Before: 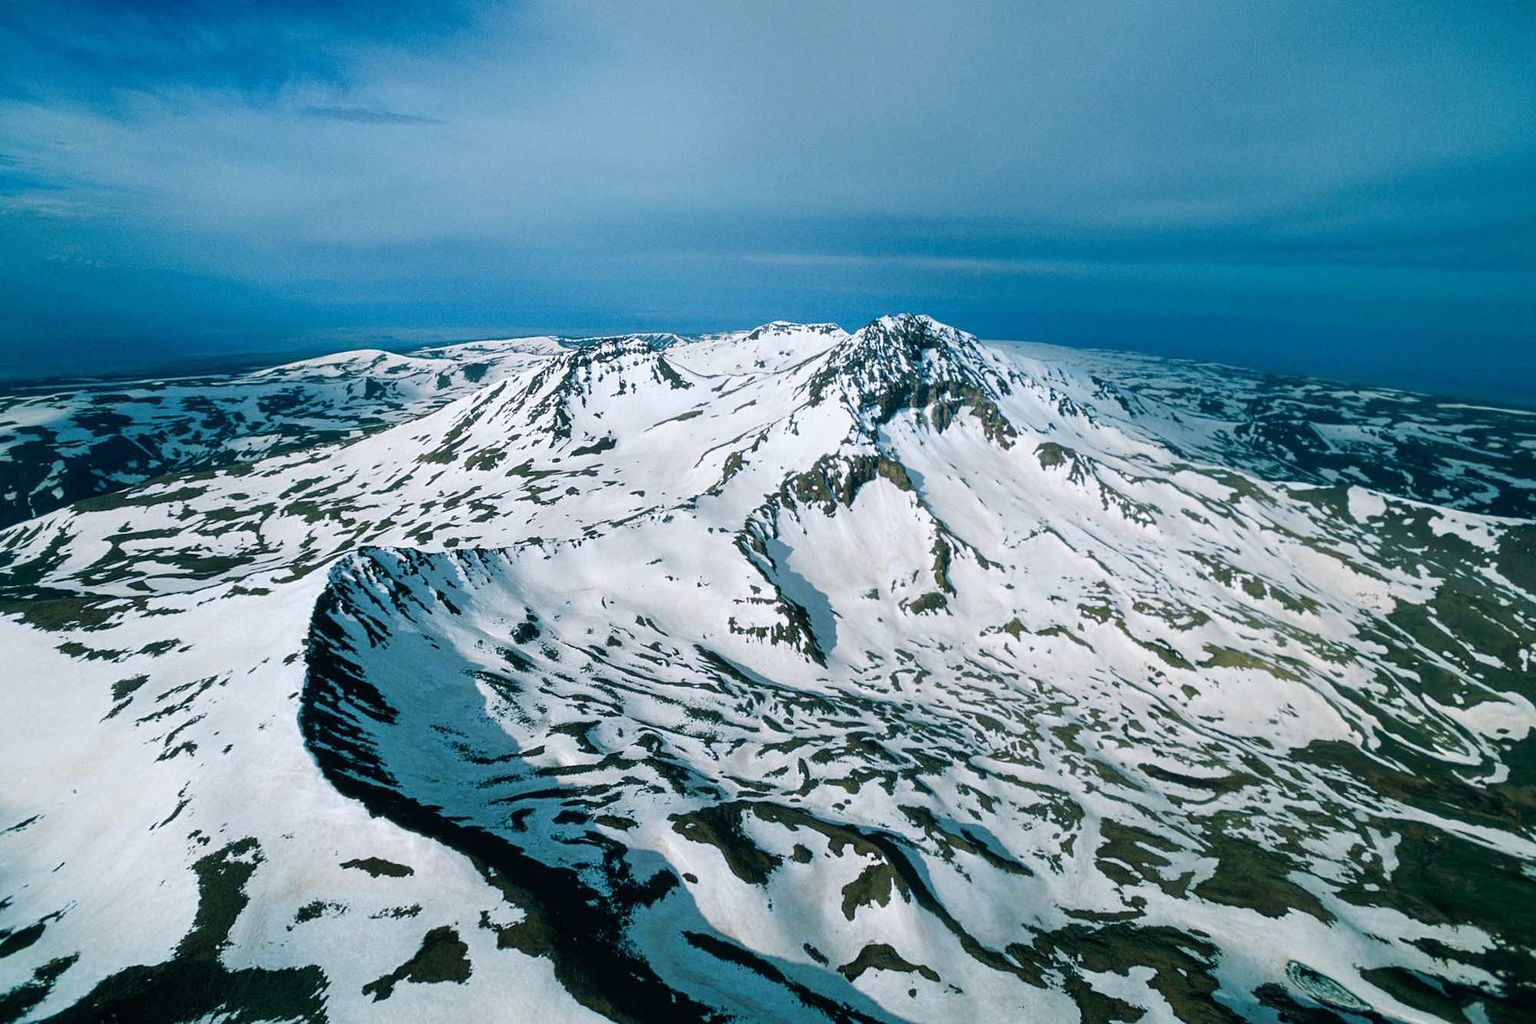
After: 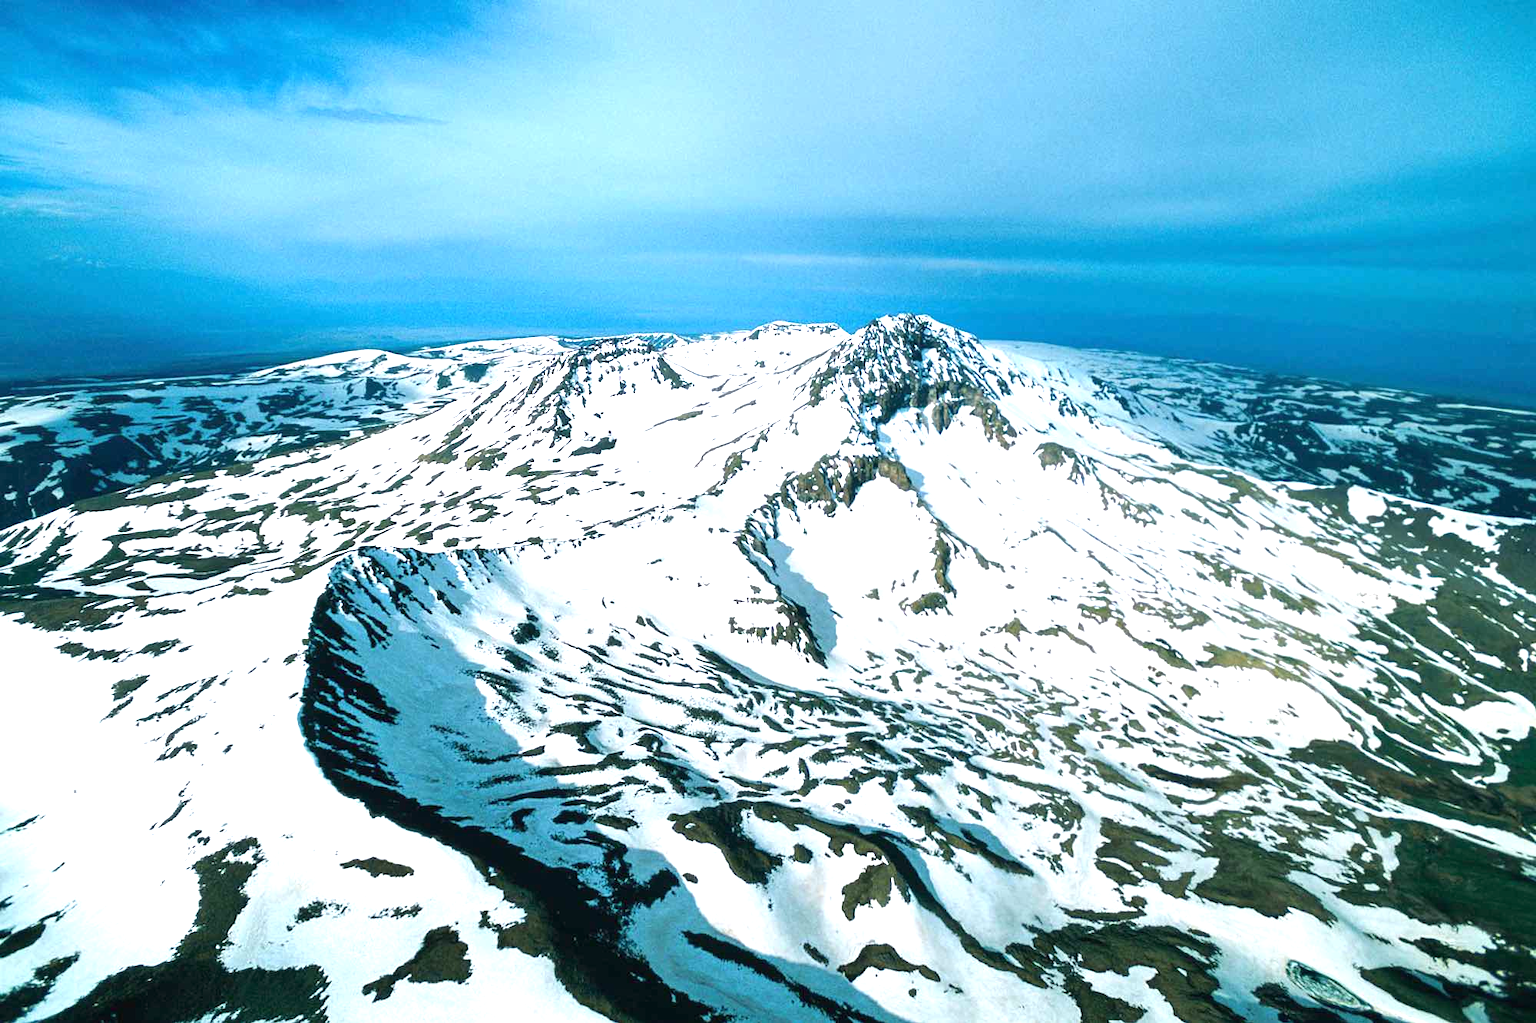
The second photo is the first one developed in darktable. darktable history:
exposure: black level correction 0, exposure 1.103 EV, compensate highlight preservation false
tone equalizer: on, module defaults
